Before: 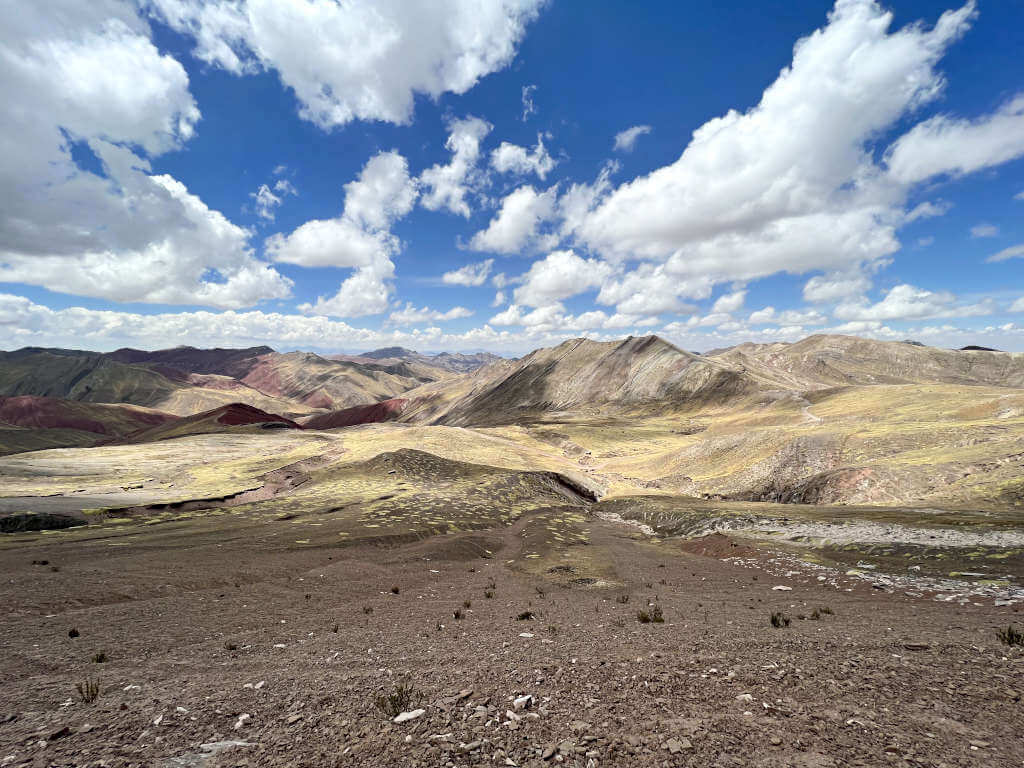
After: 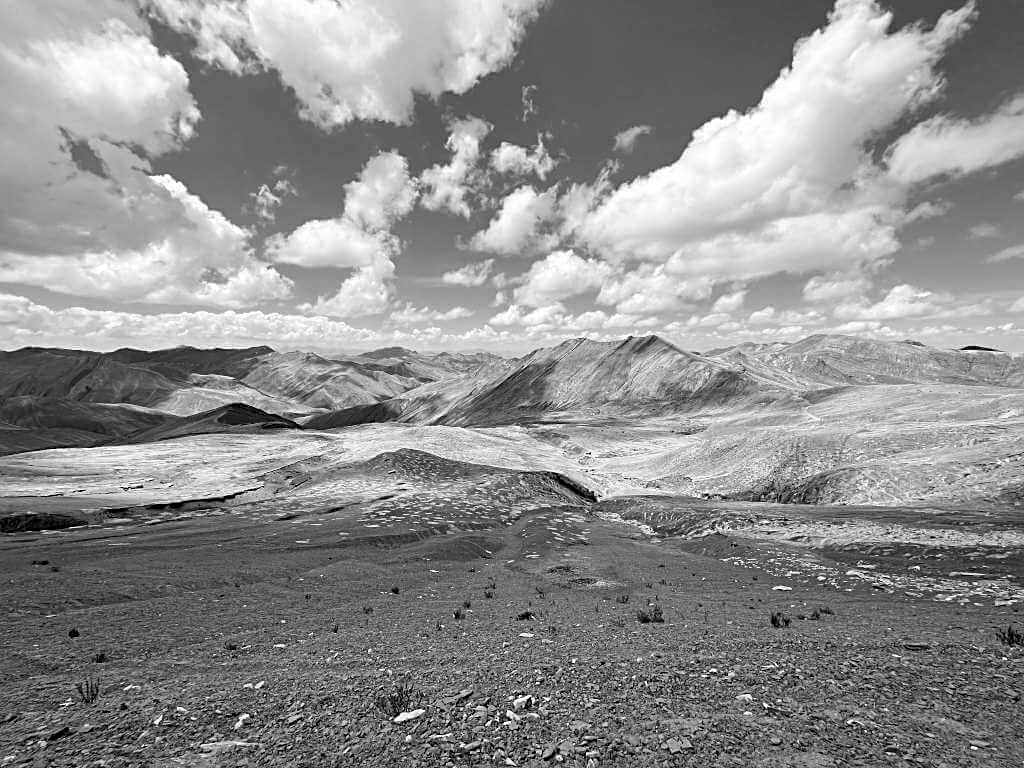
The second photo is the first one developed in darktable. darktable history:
sharpen: on, module defaults
contrast brightness saturation: saturation -1
